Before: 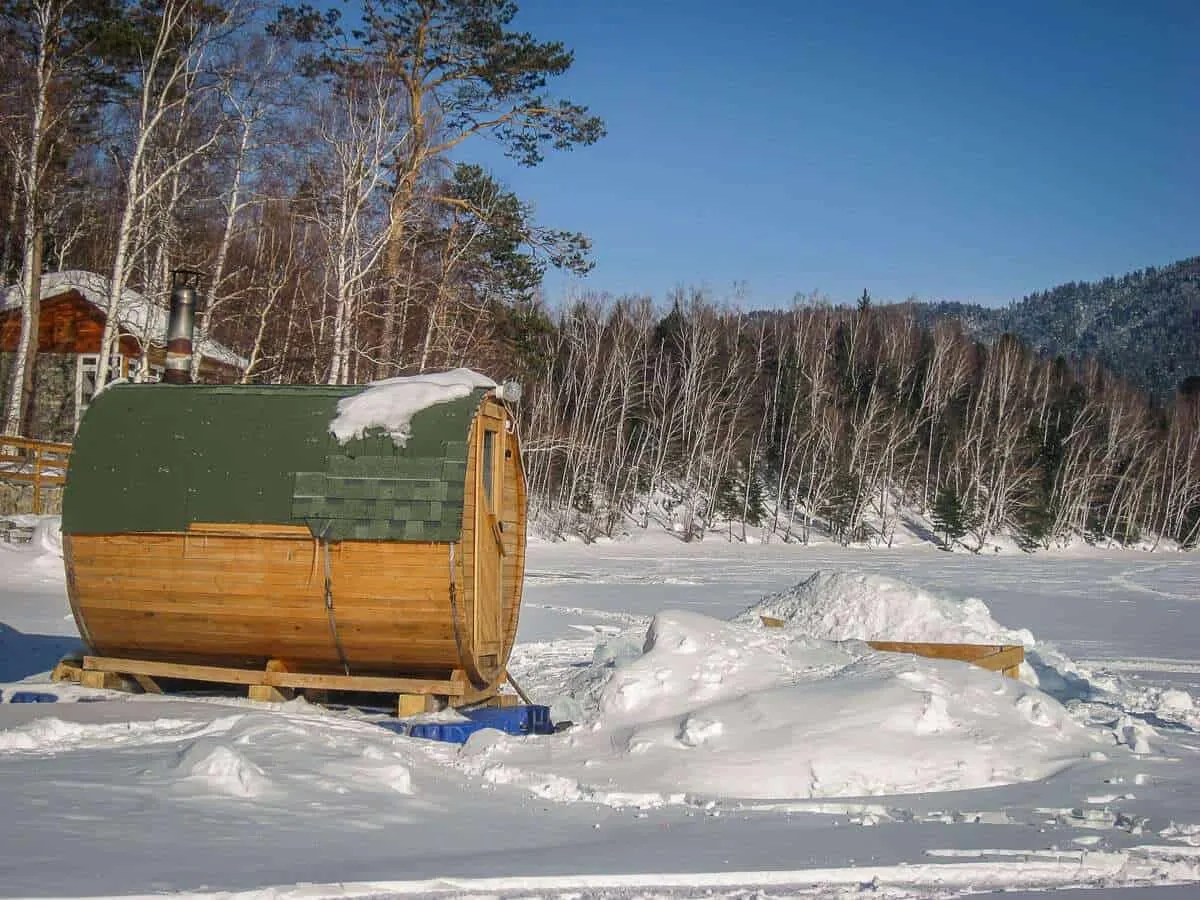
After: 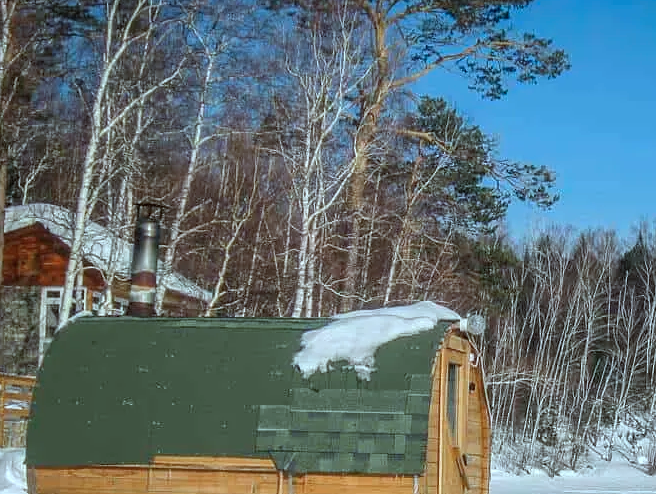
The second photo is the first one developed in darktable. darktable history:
exposure: exposure 0.2 EV, compensate highlight preservation false
color correction: highlights a* -11.71, highlights b* -15.58
crop and rotate: left 3.047%, top 7.509%, right 42.236%, bottom 37.598%
